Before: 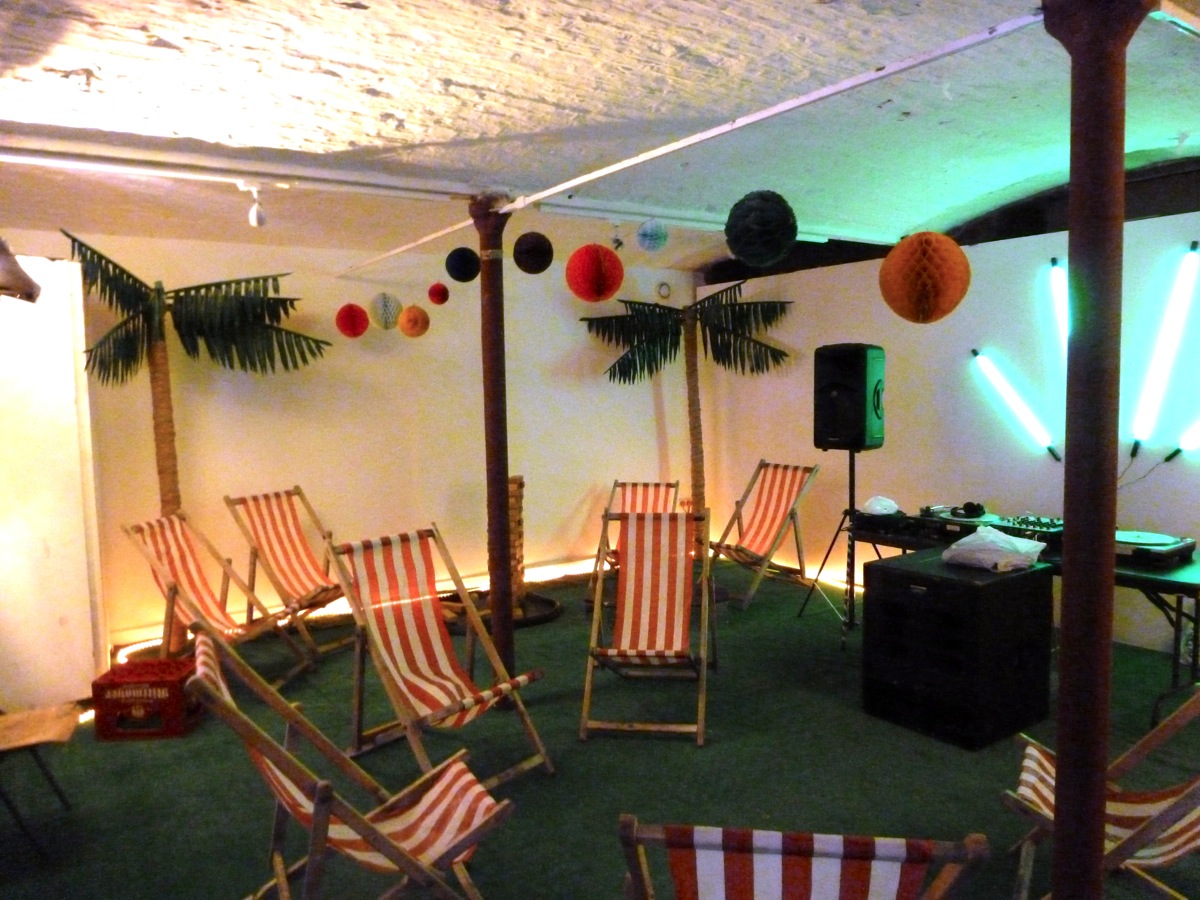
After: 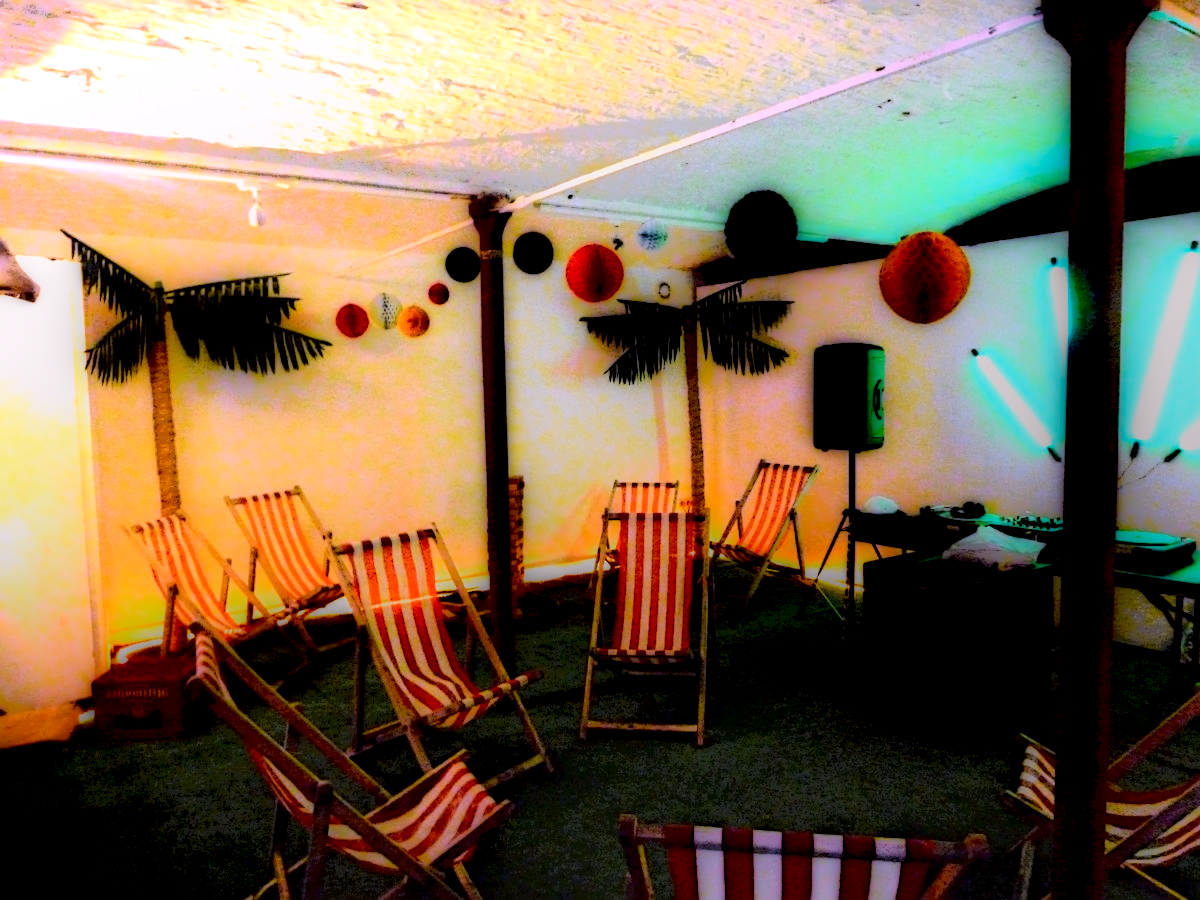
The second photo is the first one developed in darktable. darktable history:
local contrast: highlights 0%, shadows 198%, detail 164%, midtone range 0.001
sharpen: on, module defaults
tone curve: curves: ch0 [(0, 0.023) (0.103, 0.087) (0.295, 0.297) (0.445, 0.531) (0.553, 0.665) (0.735, 0.843) (0.994, 1)]; ch1 [(0, 0) (0.414, 0.395) (0.447, 0.447) (0.485, 0.5) (0.512, 0.524) (0.542, 0.581) (0.581, 0.632) (0.646, 0.715) (1, 1)]; ch2 [(0, 0) (0.369, 0.388) (0.449, 0.431) (0.478, 0.471) (0.516, 0.517) (0.579, 0.624) (0.674, 0.775) (1, 1)], color space Lab, independent channels, preserve colors none
contrast brightness saturation: contrast 0.39, brightness 0.53
